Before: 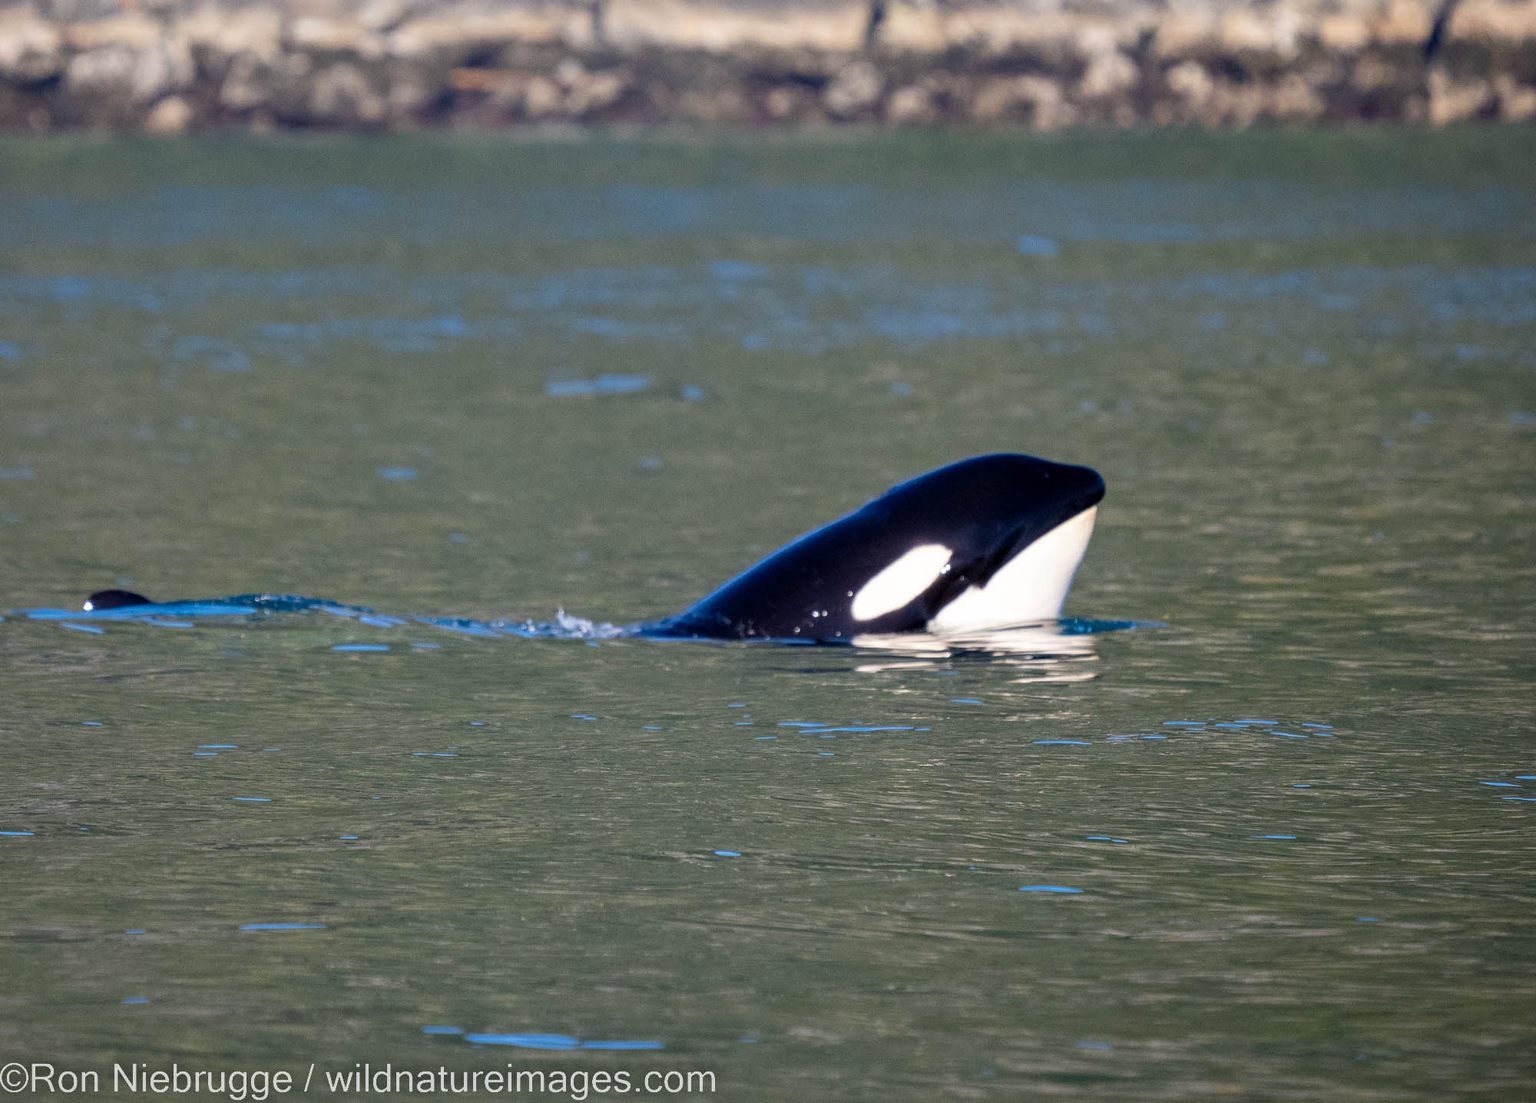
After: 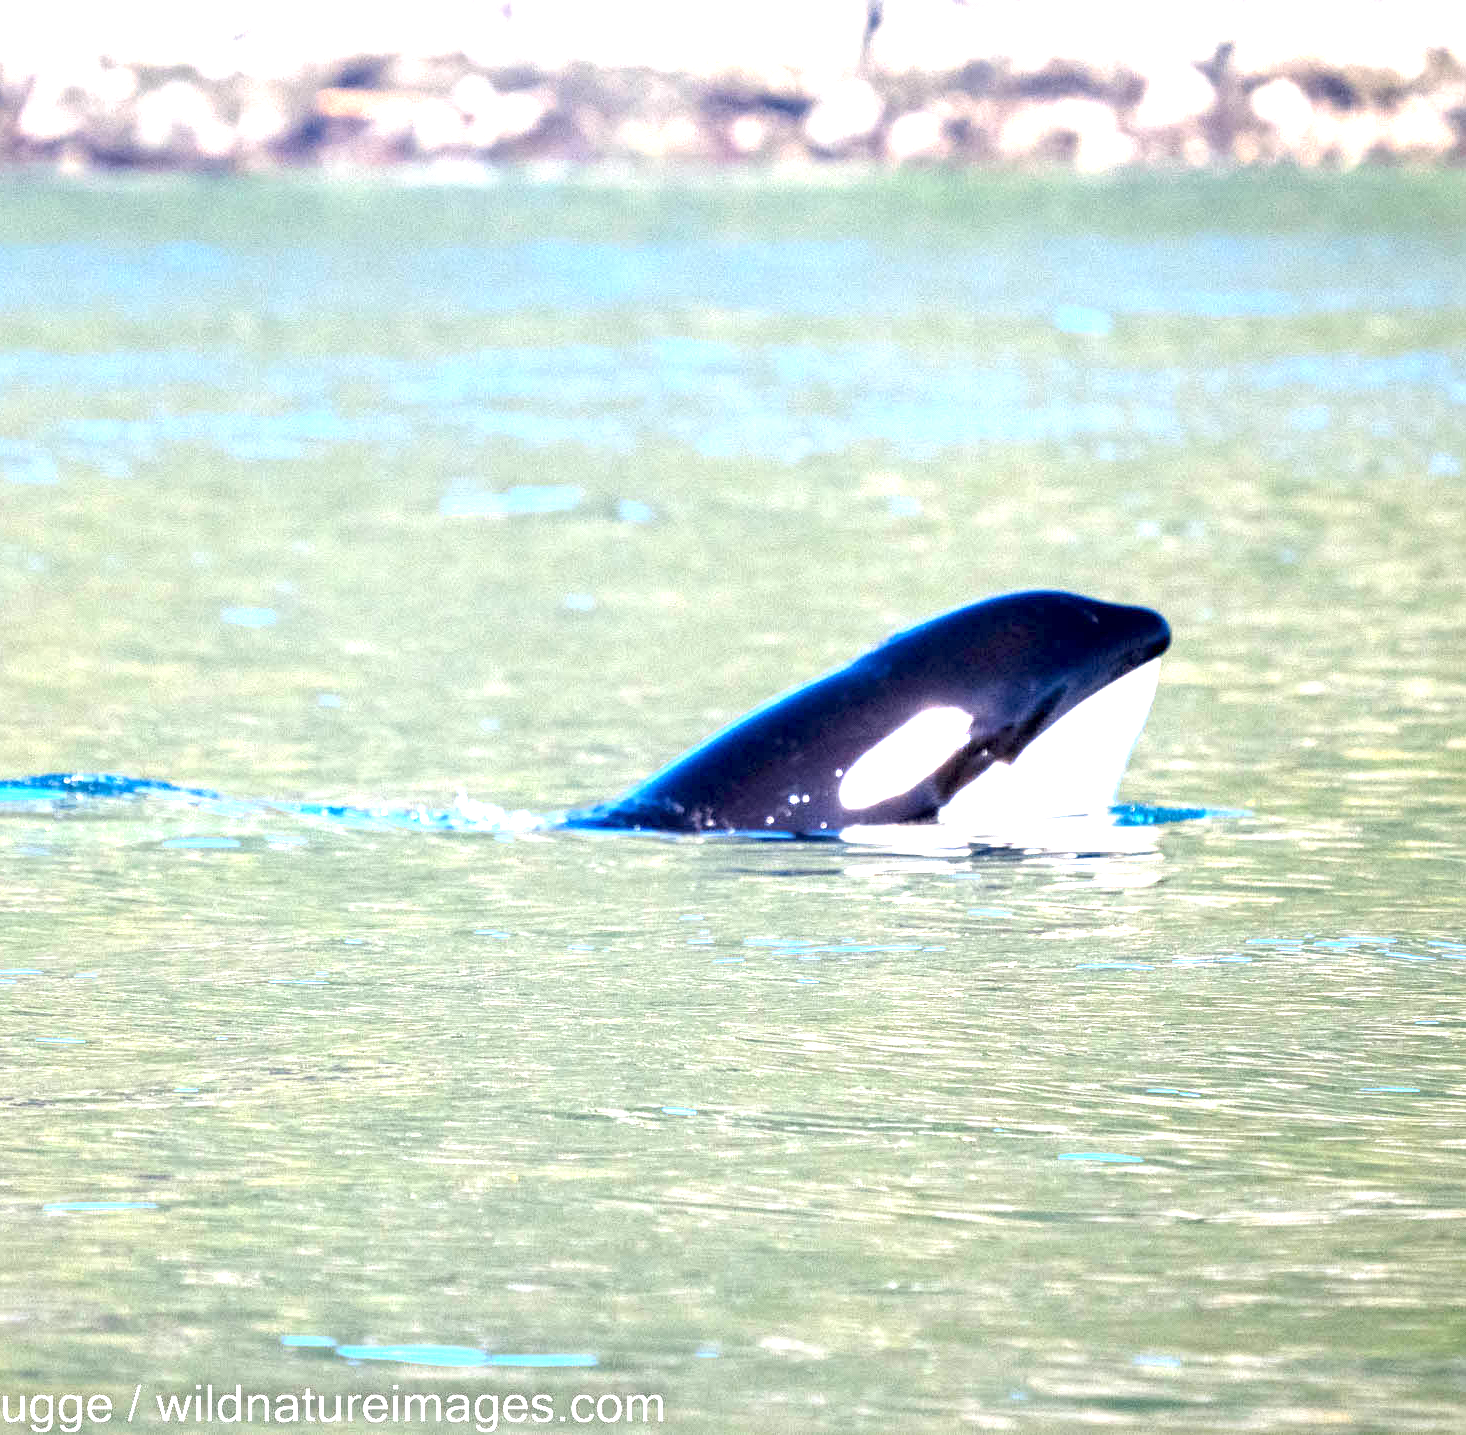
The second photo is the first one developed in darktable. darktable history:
exposure: black level correction 0.001, exposure 2.504 EV, compensate highlight preservation false
crop: left 13.42%, top 0%, right 13.239%
